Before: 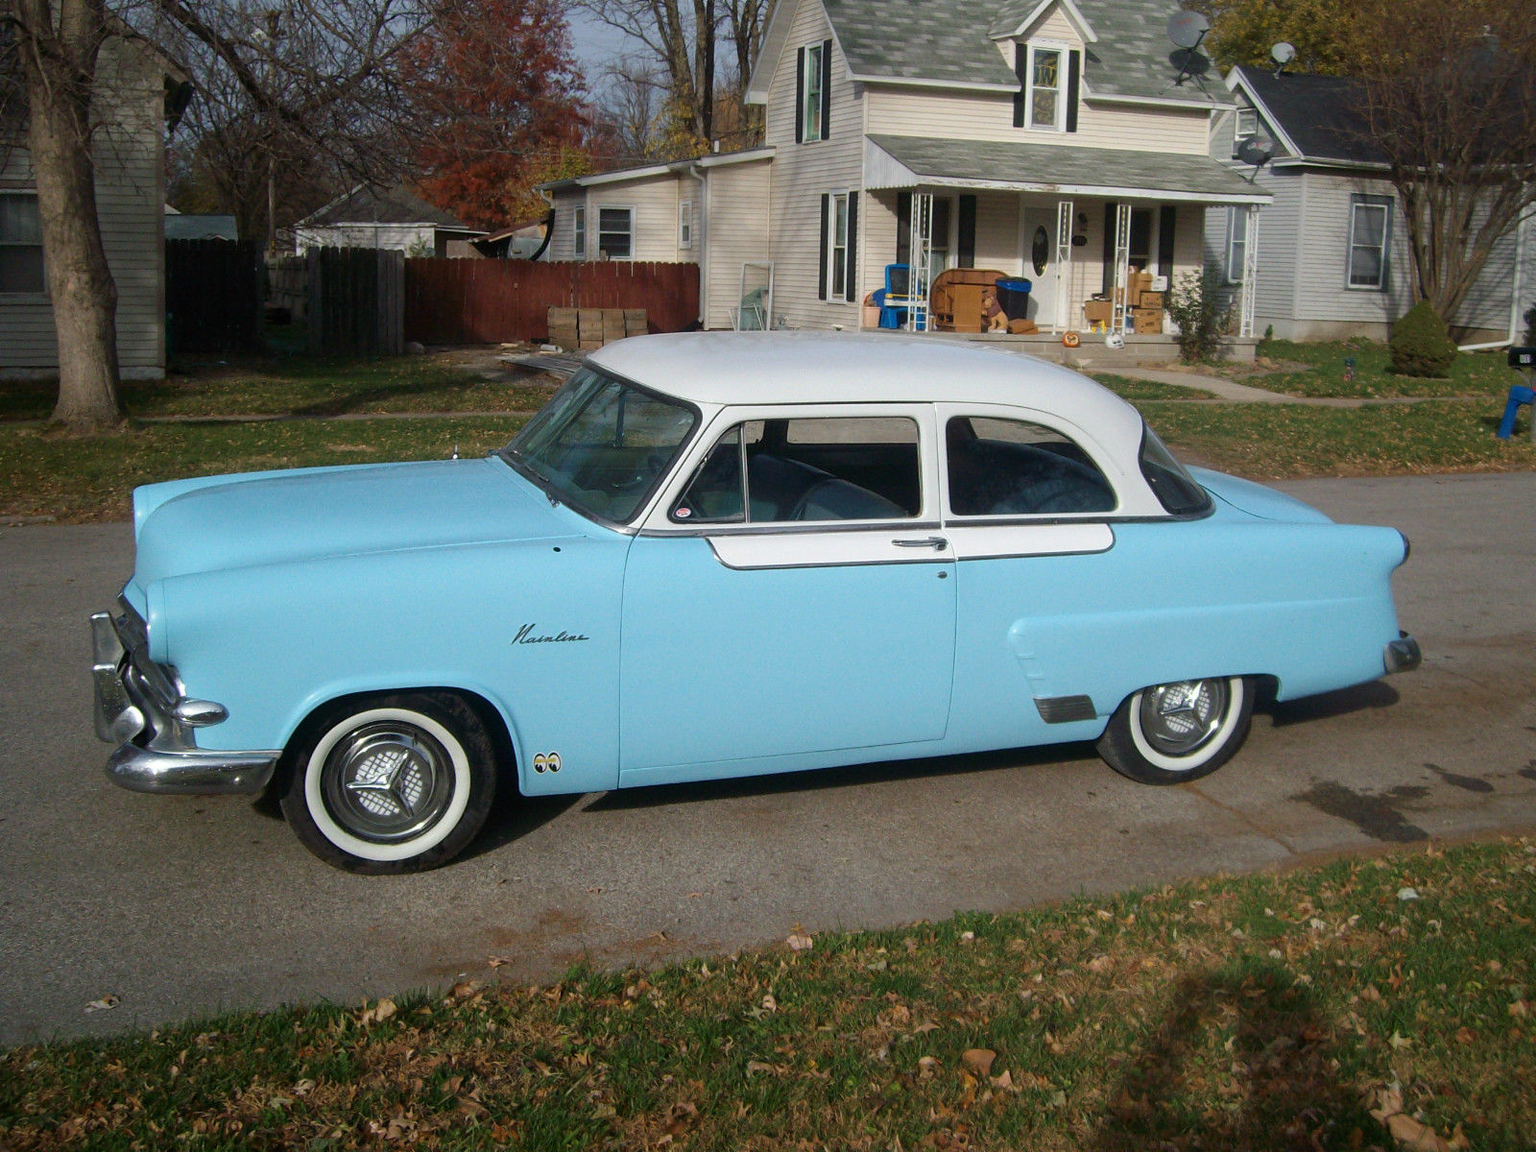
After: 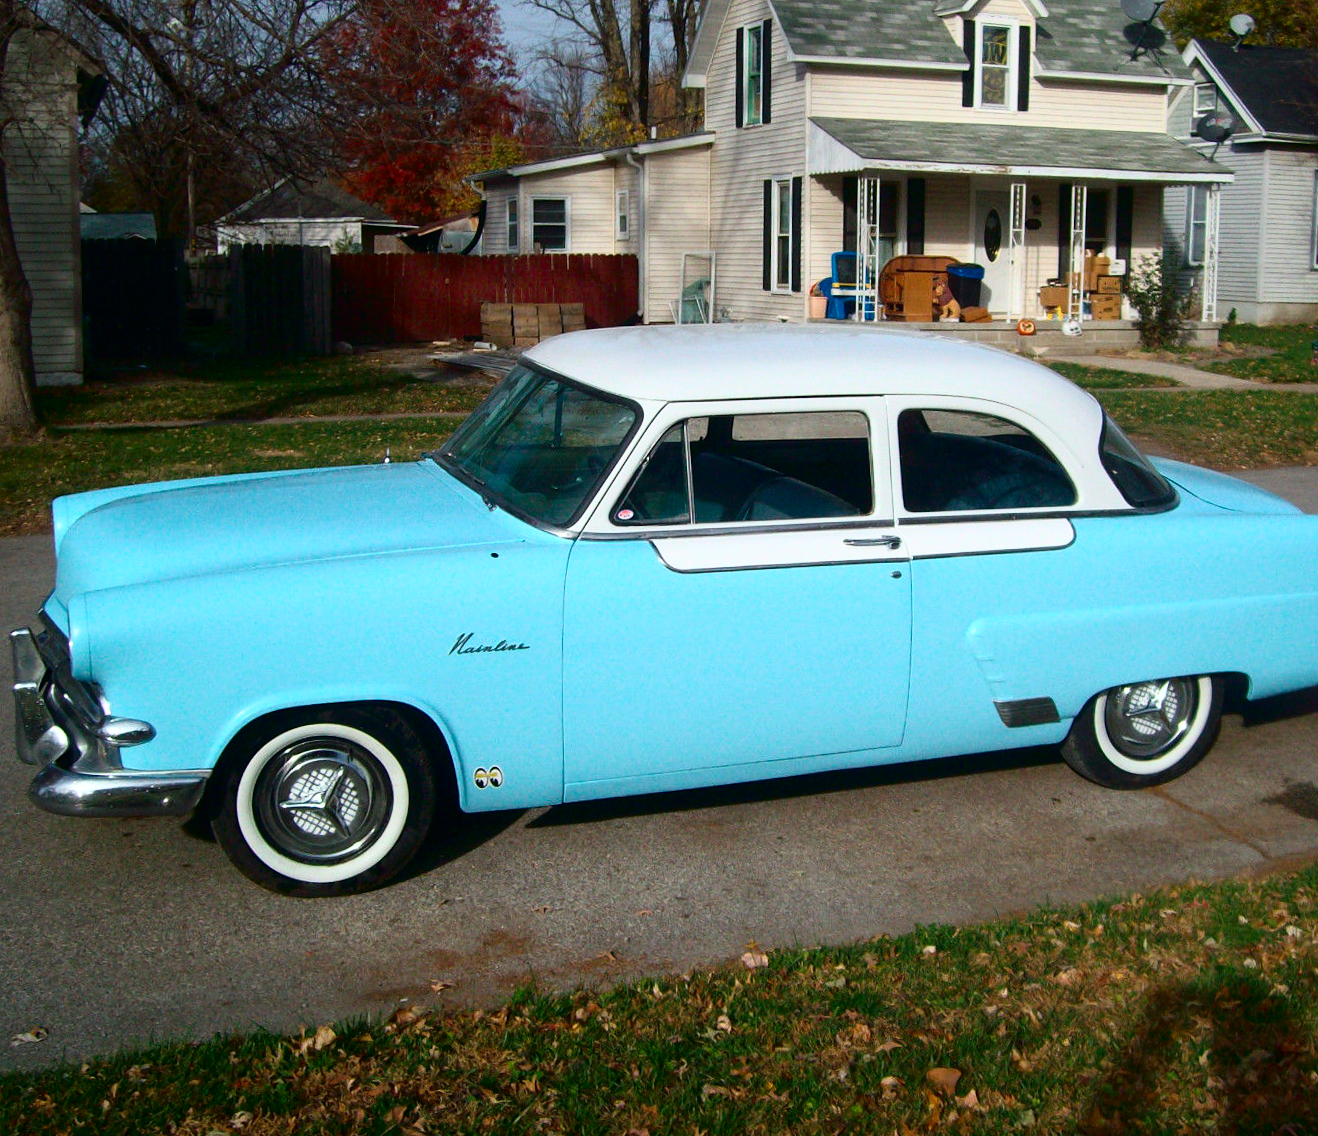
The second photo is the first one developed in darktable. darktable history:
tone curve: curves: ch0 [(0, 0) (0.139, 0.067) (0.319, 0.269) (0.498, 0.505) (0.725, 0.824) (0.864, 0.945) (0.985, 1)]; ch1 [(0, 0) (0.291, 0.197) (0.456, 0.426) (0.495, 0.488) (0.557, 0.578) (0.599, 0.644) (0.702, 0.786) (1, 1)]; ch2 [(0, 0) (0.125, 0.089) (0.353, 0.329) (0.447, 0.43) (0.557, 0.566) (0.63, 0.667) (1, 1)], color space Lab, independent channels, preserve colors none
white balance: red 1, blue 1
crop and rotate: angle 1°, left 4.281%, top 0.642%, right 11.383%, bottom 2.486%
